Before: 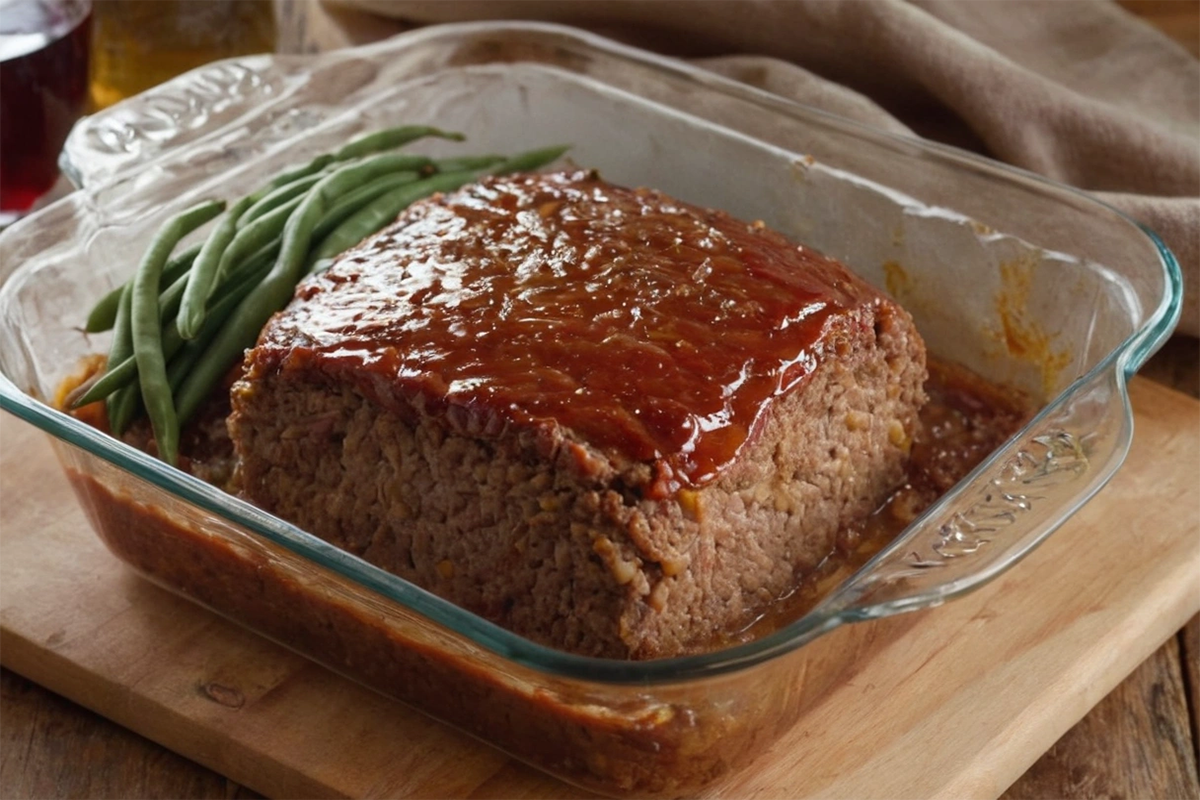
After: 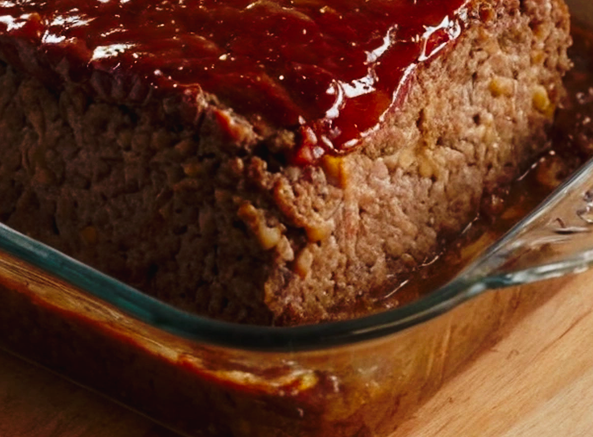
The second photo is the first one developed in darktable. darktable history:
crop: left 29.672%, top 41.786%, right 20.851%, bottom 3.487%
tone curve: curves: ch0 [(0, 0) (0.003, 0.02) (0.011, 0.021) (0.025, 0.022) (0.044, 0.023) (0.069, 0.026) (0.1, 0.04) (0.136, 0.06) (0.177, 0.092) (0.224, 0.127) (0.277, 0.176) (0.335, 0.258) (0.399, 0.349) (0.468, 0.444) (0.543, 0.546) (0.623, 0.649) (0.709, 0.754) (0.801, 0.842) (0.898, 0.922) (1, 1)], preserve colors none
tone equalizer: on, module defaults
exposure: exposure 0.02 EV, compensate highlight preservation false
